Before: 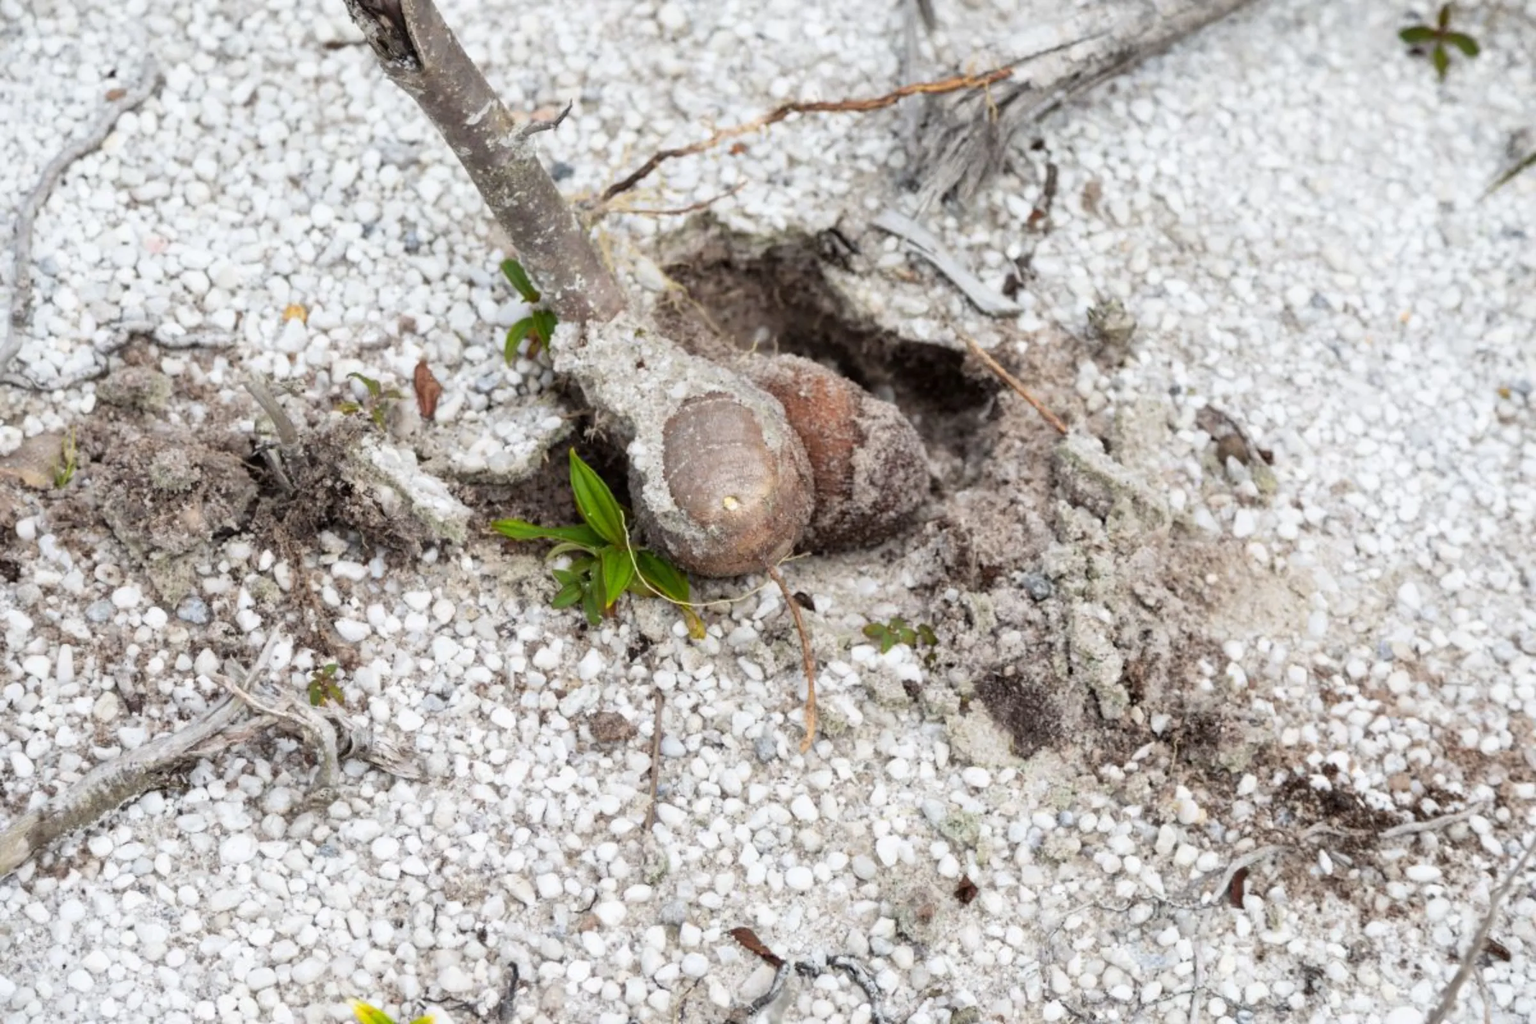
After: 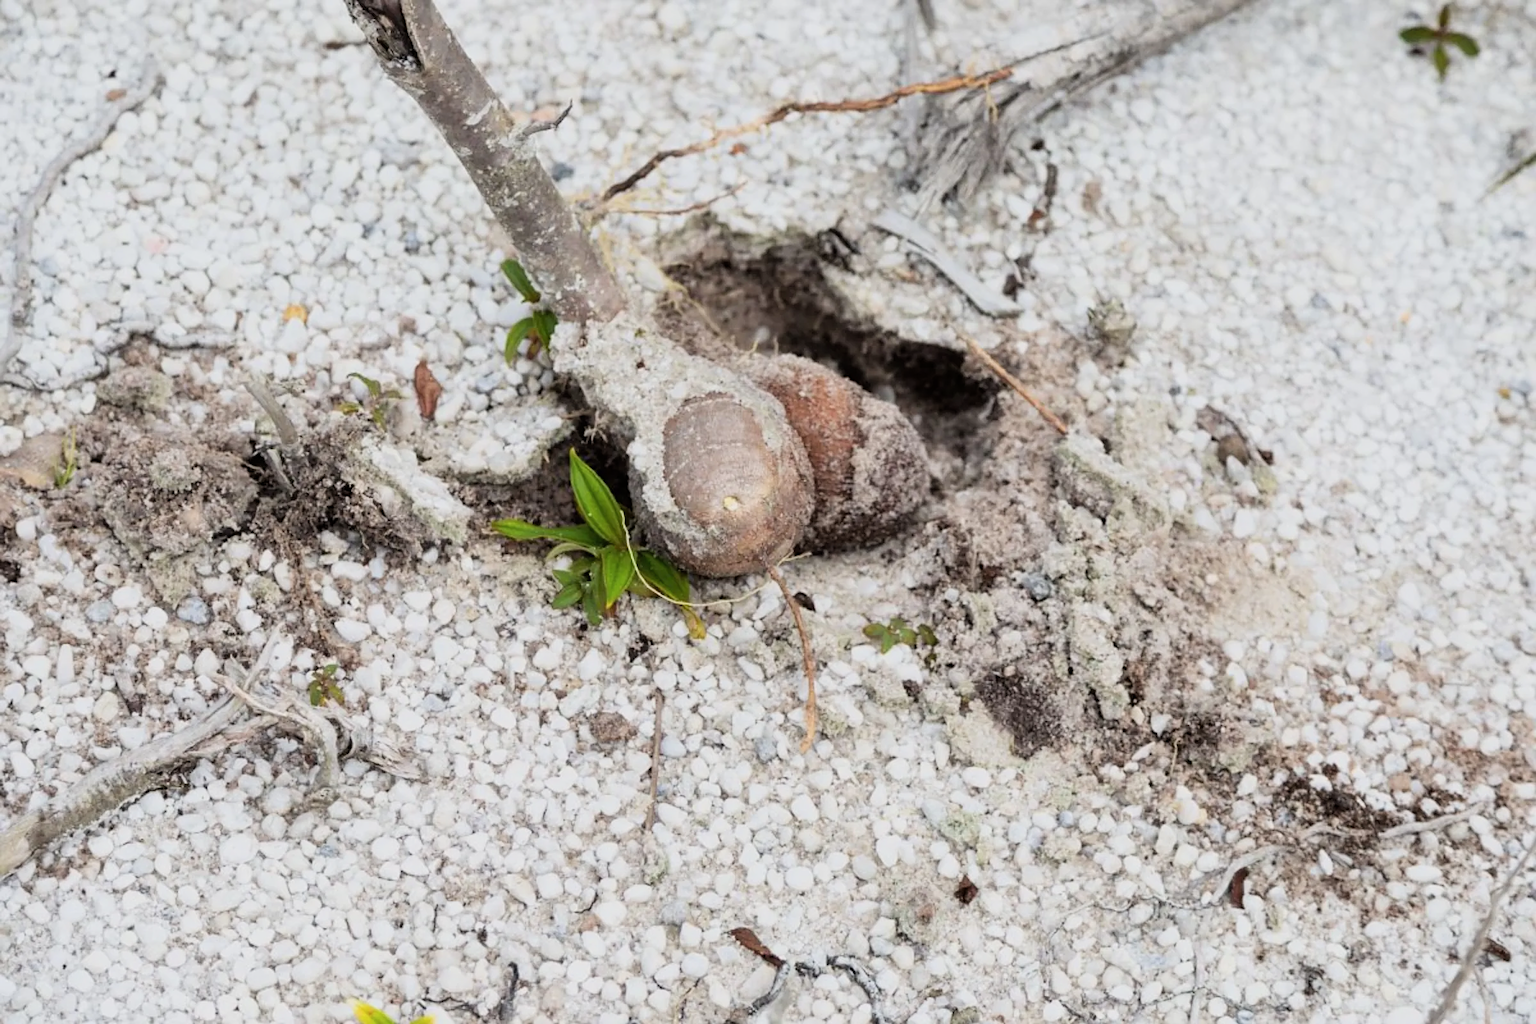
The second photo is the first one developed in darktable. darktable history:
filmic rgb: black relative exposure -16 EV, white relative exposure 4.92 EV, hardness 6.22, color science v6 (2022)
sharpen: amount 0.499
shadows and highlights: radius 46.51, white point adjustment 6.78, compress 79.61%, soften with gaussian
